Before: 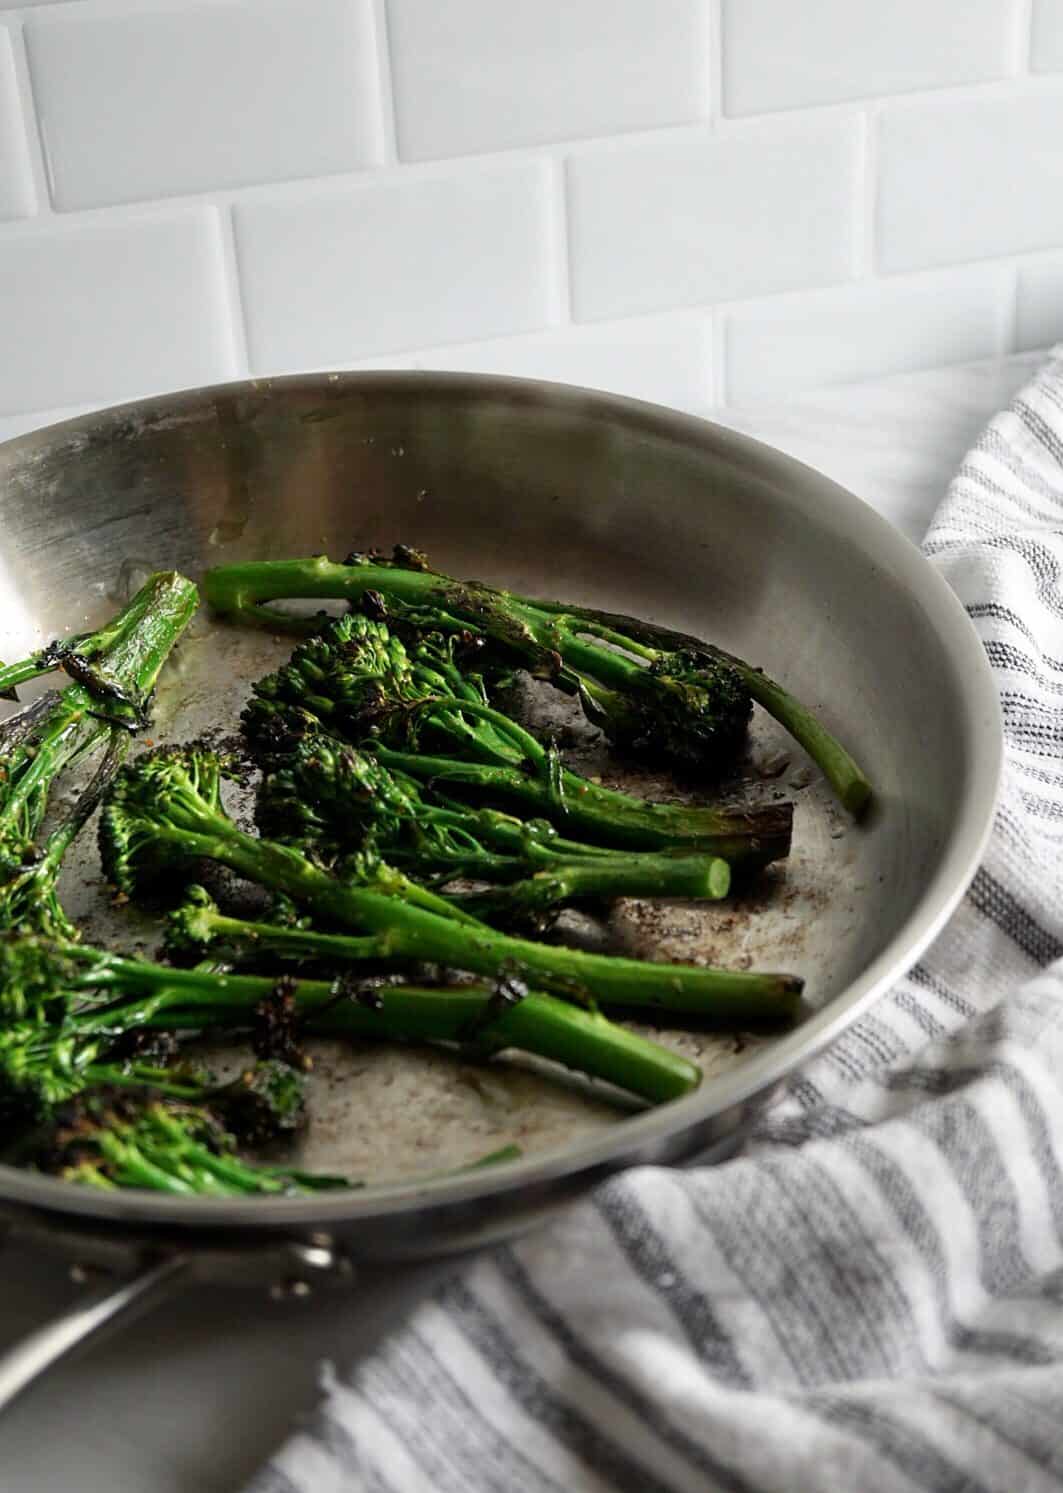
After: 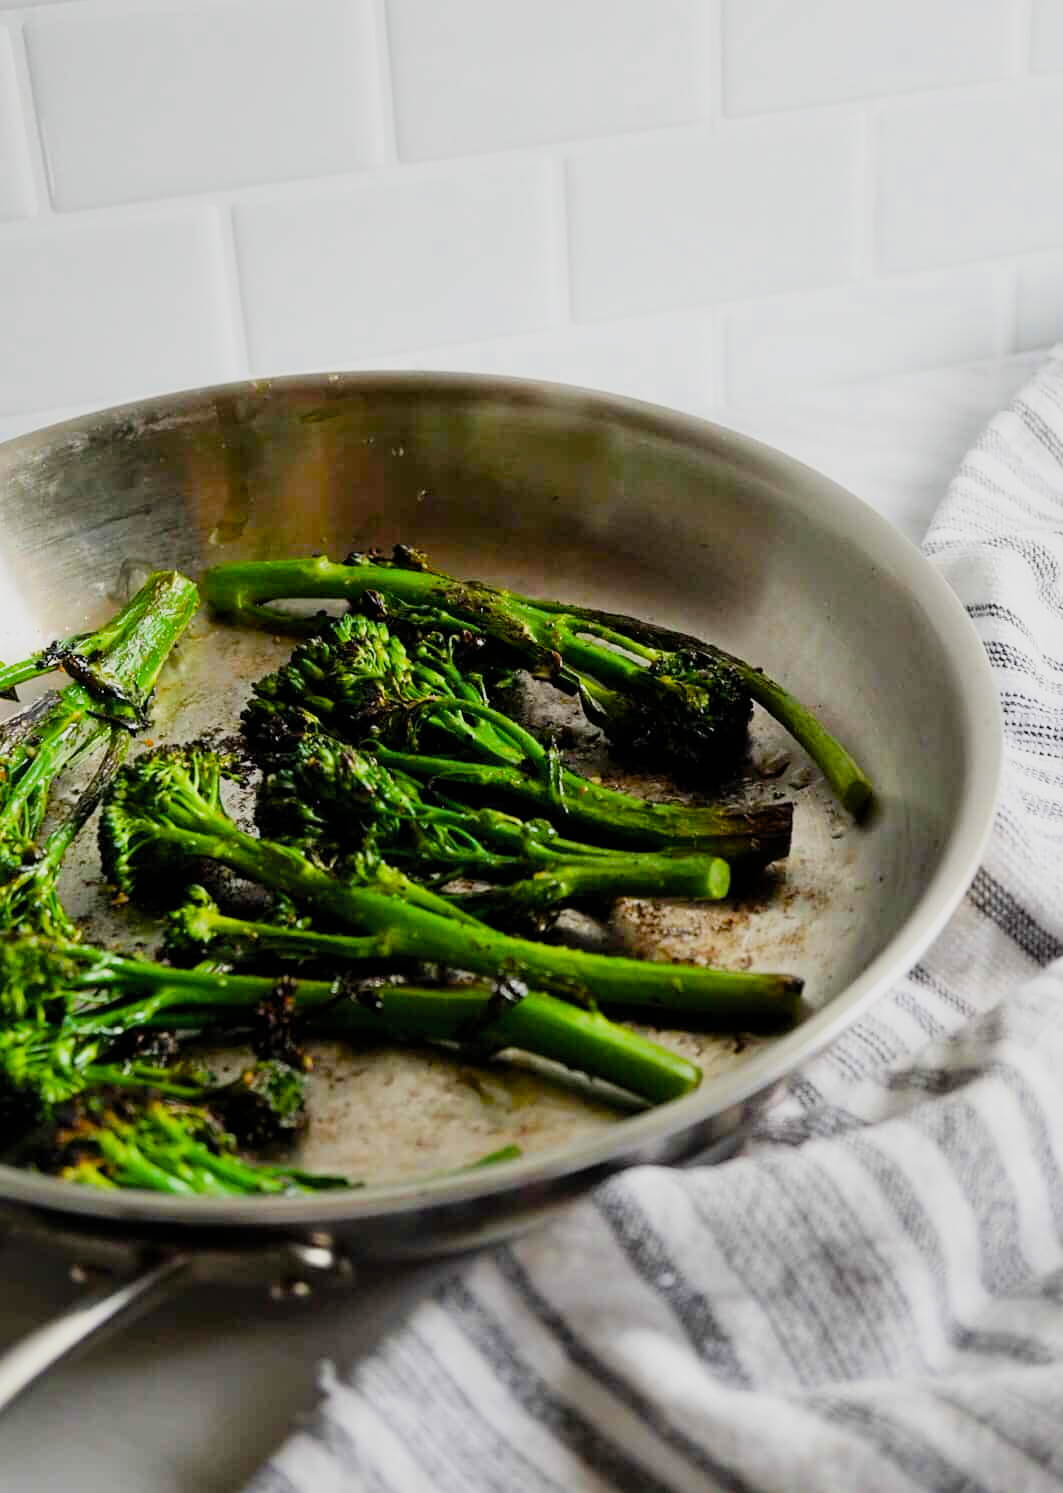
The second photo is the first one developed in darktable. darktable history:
shadows and highlights: shadows 62.28, white point adjustment 0.468, highlights -34.38, compress 84.22%
filmic rgb: black relative exposure -8.54 EV, white relative exposure 5.52 EV, hardness 3.39, contrast 1.016
exposure: black level correction 0, exposure 0.682 EV, compensate exposure bias true, compensate highlight preservation false
color balance rgb: perceptual saturation grading › global saturation 36.239%, perceptual saturation grading › shadows 36.205%
